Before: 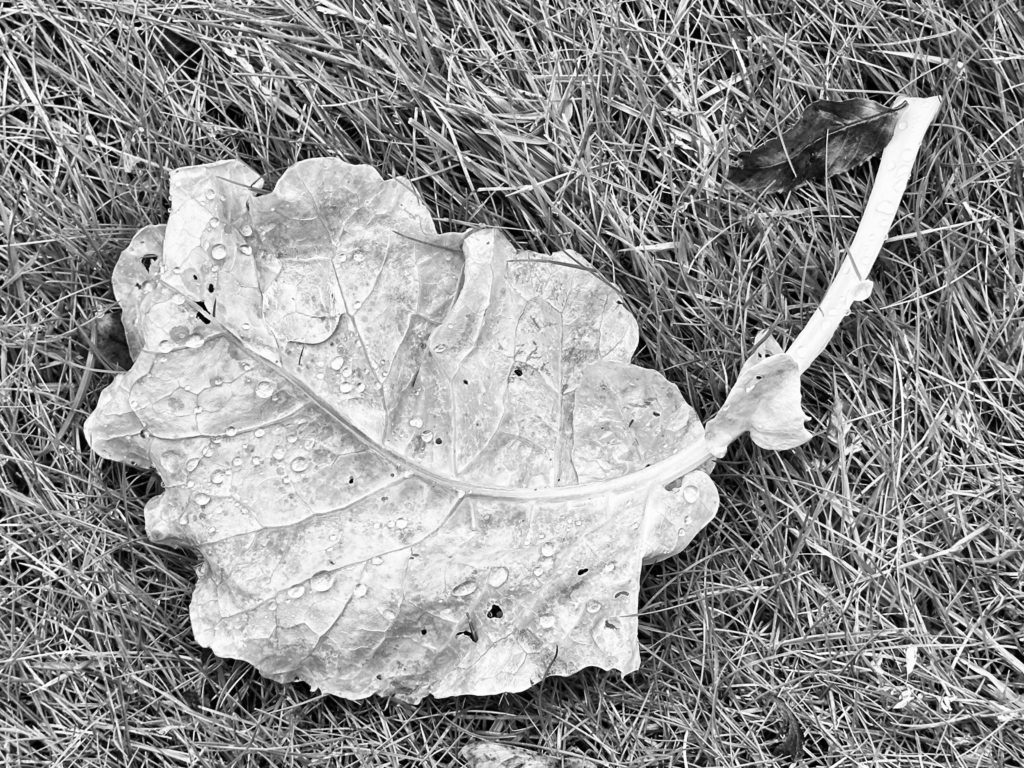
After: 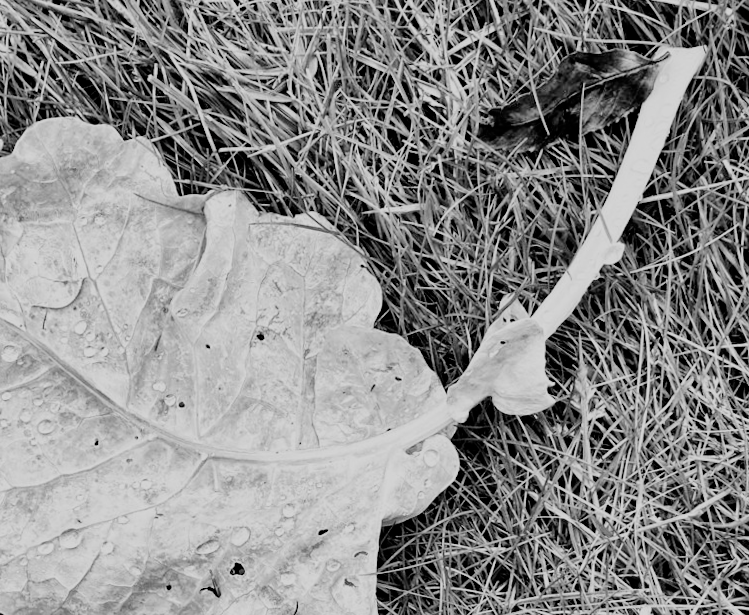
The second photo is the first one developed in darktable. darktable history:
rotate and perspective: rotation 0.074°, lens shift (vertical) 0.096, lens shift (horizontal) -0.041, crop left 0.043, crop right 0.952, crop top 0.024, crop bottom 0.979
crop: left 23.095%, top 5.827%, bottom 11.854%
filmic rgb: black relative exposure -4.14 EV, white relative exposure 5.1 EV, hardness 2.11, contrast 1.165
color correction: saturation 2.15
